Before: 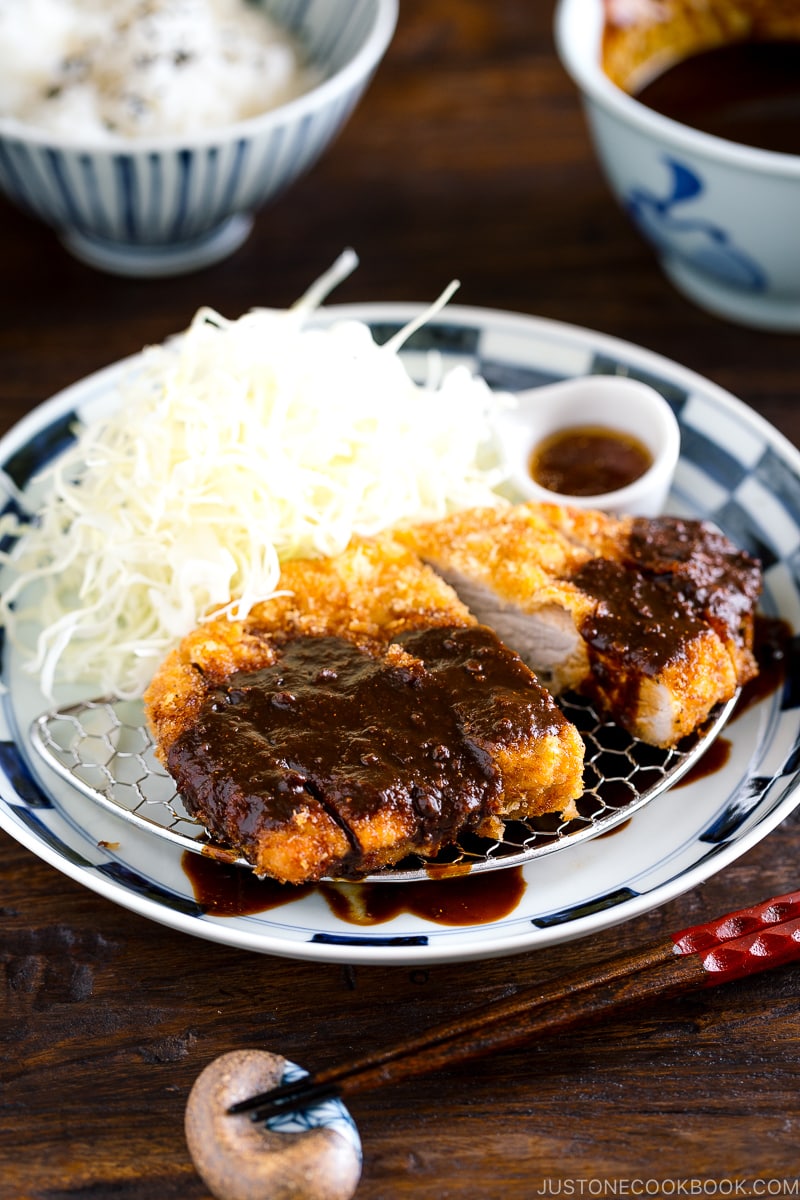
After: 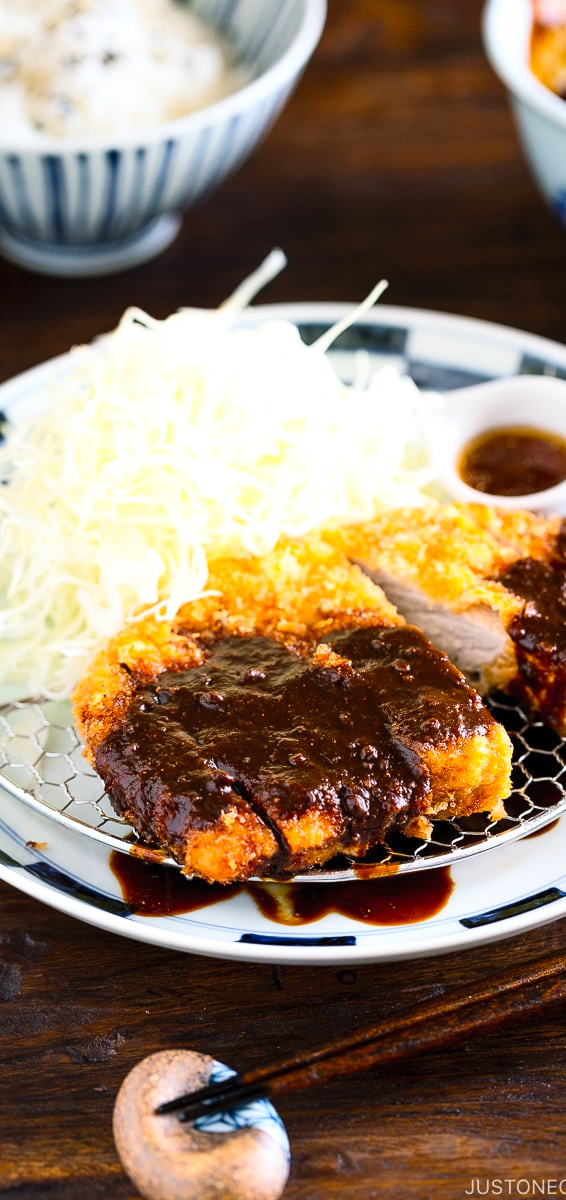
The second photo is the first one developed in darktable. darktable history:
crop and rotate: left 9.061%, right 20.185%
contrast brightness saturation: contrast 0.201, brightness 0.161, saturation 0.216
